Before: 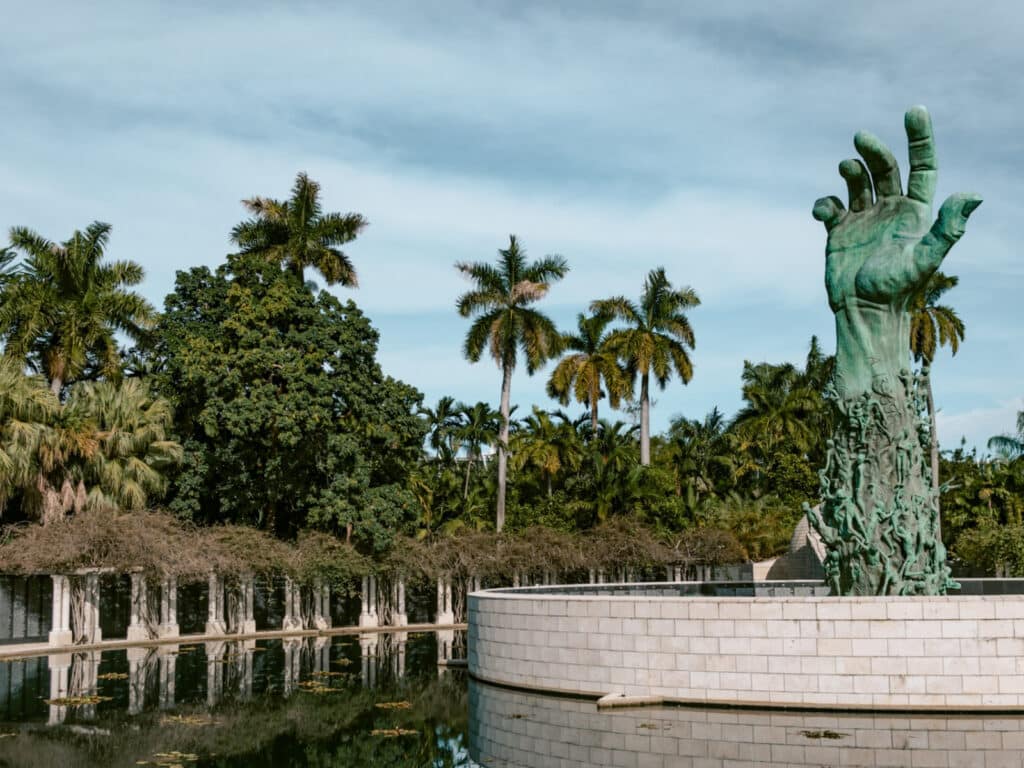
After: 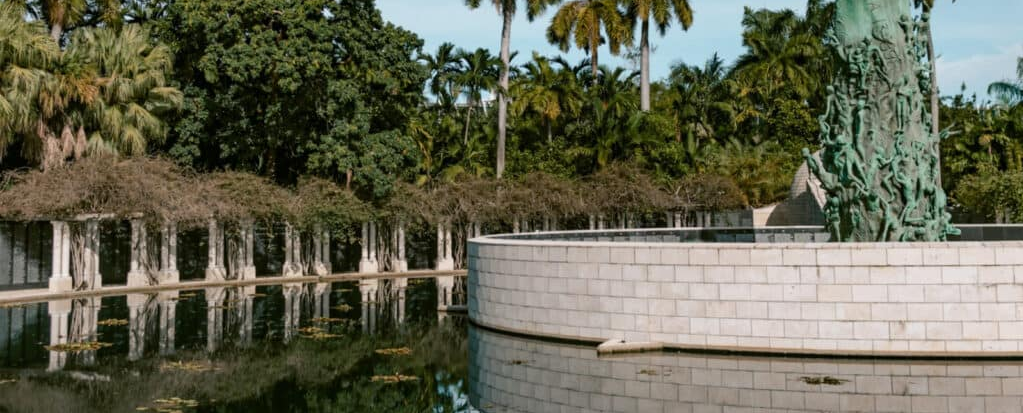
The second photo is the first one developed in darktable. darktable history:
crop and rotate: top 46.205%, right 0.075%
